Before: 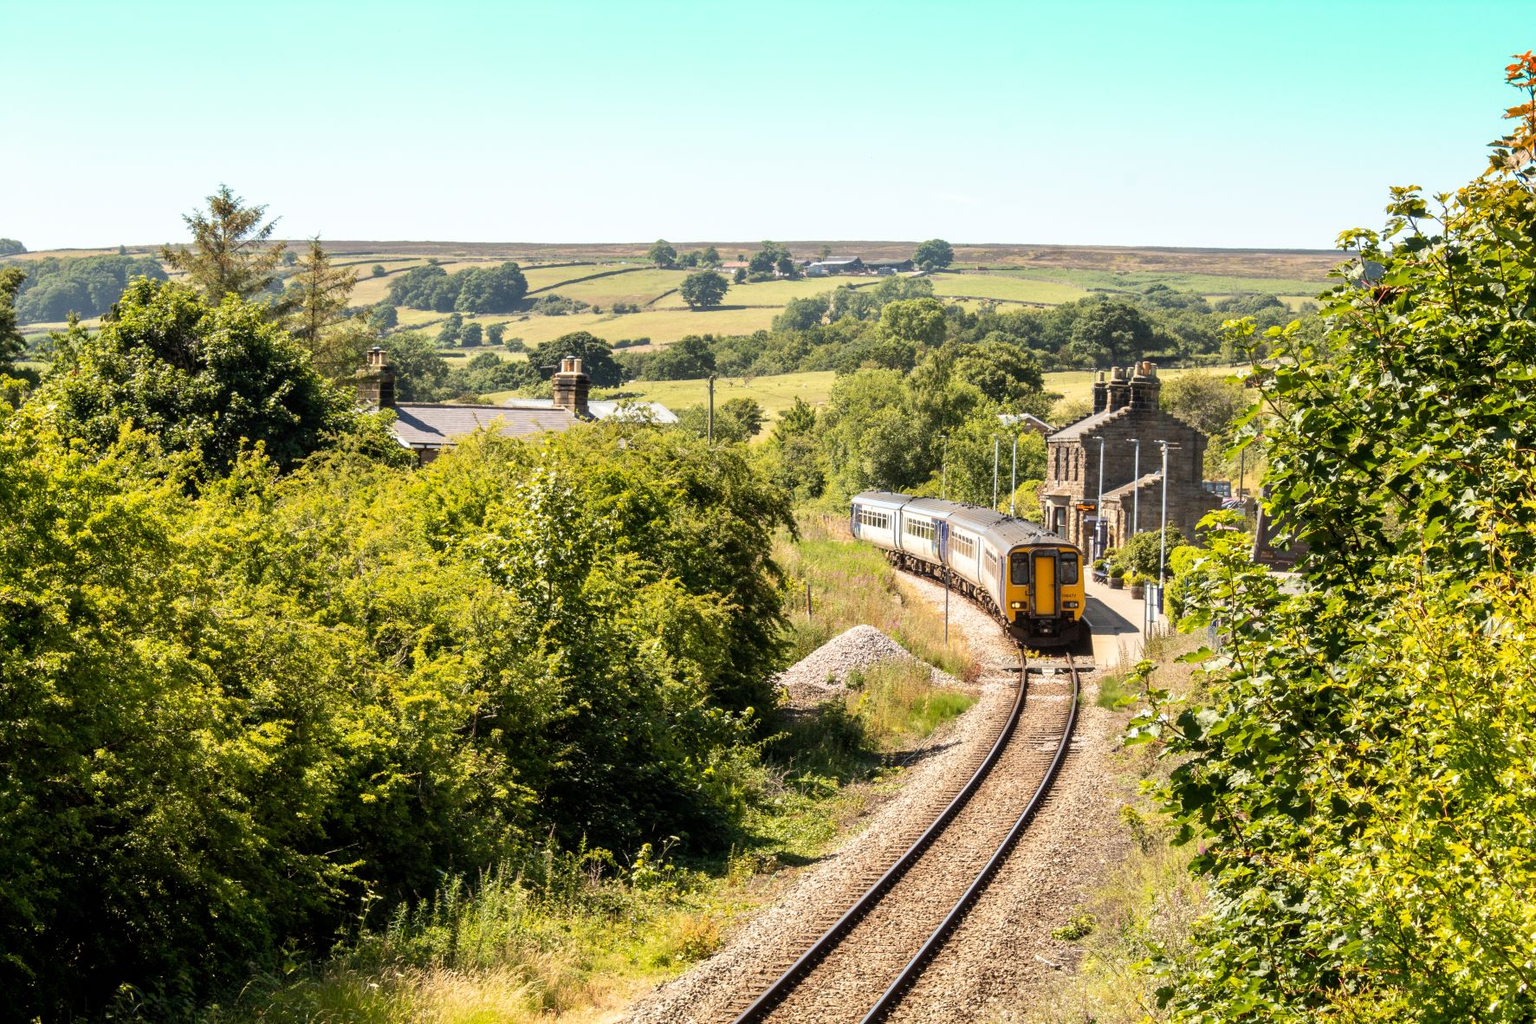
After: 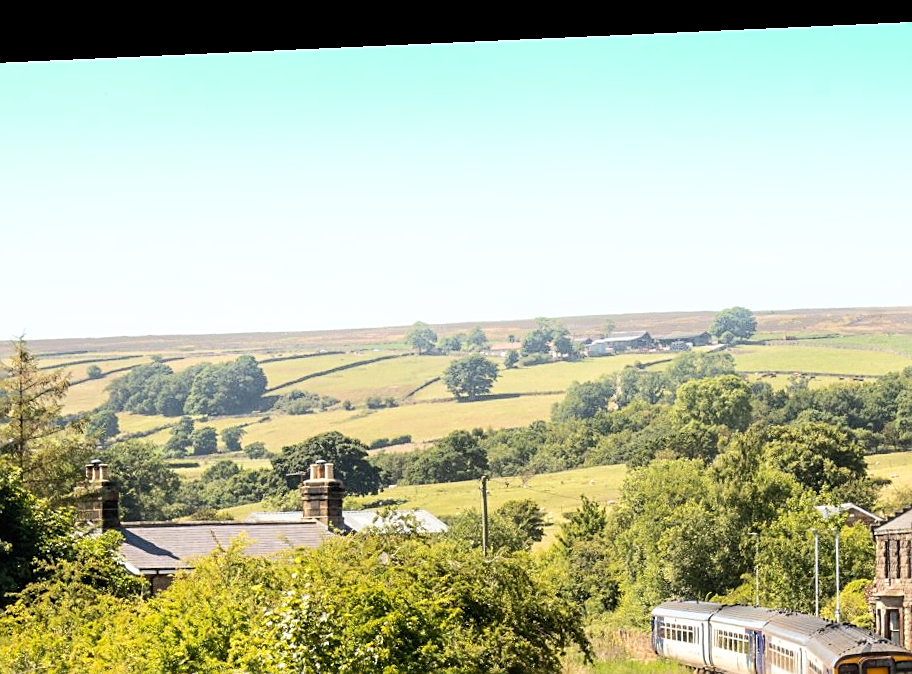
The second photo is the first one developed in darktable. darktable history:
sharpen: on, module defaults
shadows and highlights: highlights 70.7, soften with gaussian
rotate and perspective: rotation -2.56°, automatic cropping off
crop: left 19.556%, right 30.401%, bottom 46.458%
